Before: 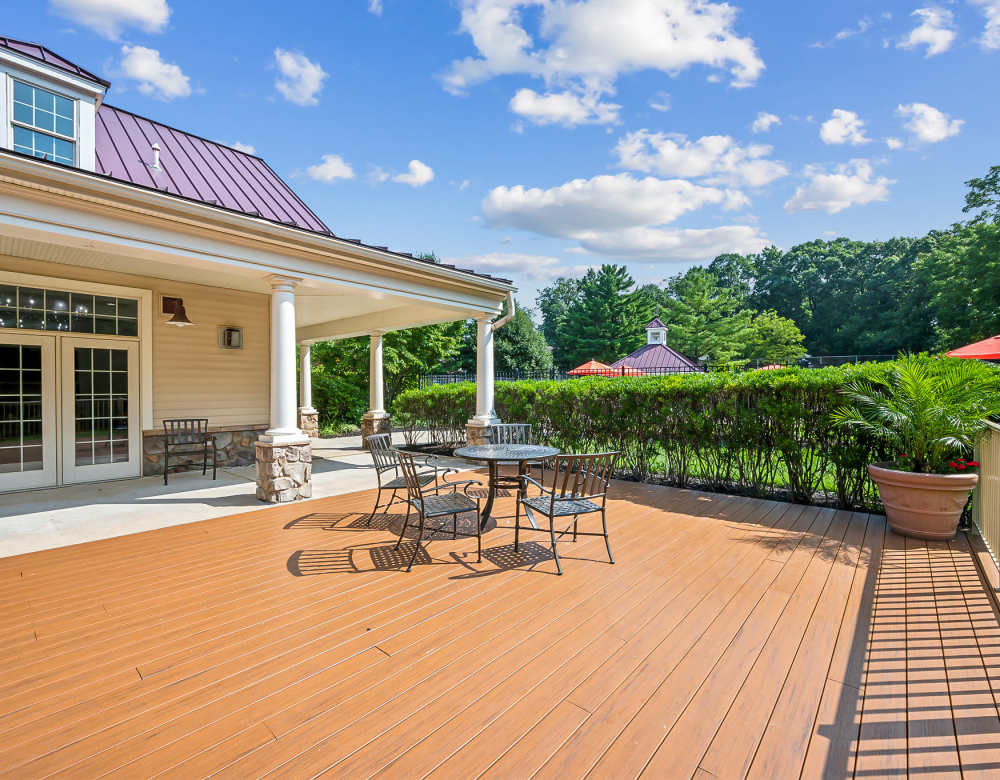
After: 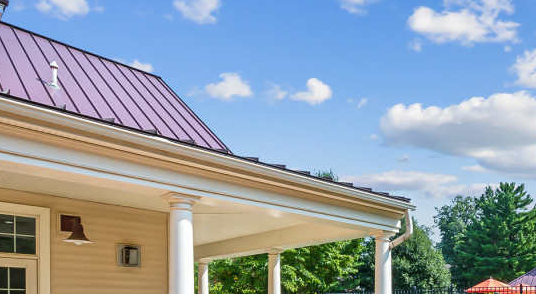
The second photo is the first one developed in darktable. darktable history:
crop: left 10.286%, top 10.525%, right 36.068%, bottom 51.752%
